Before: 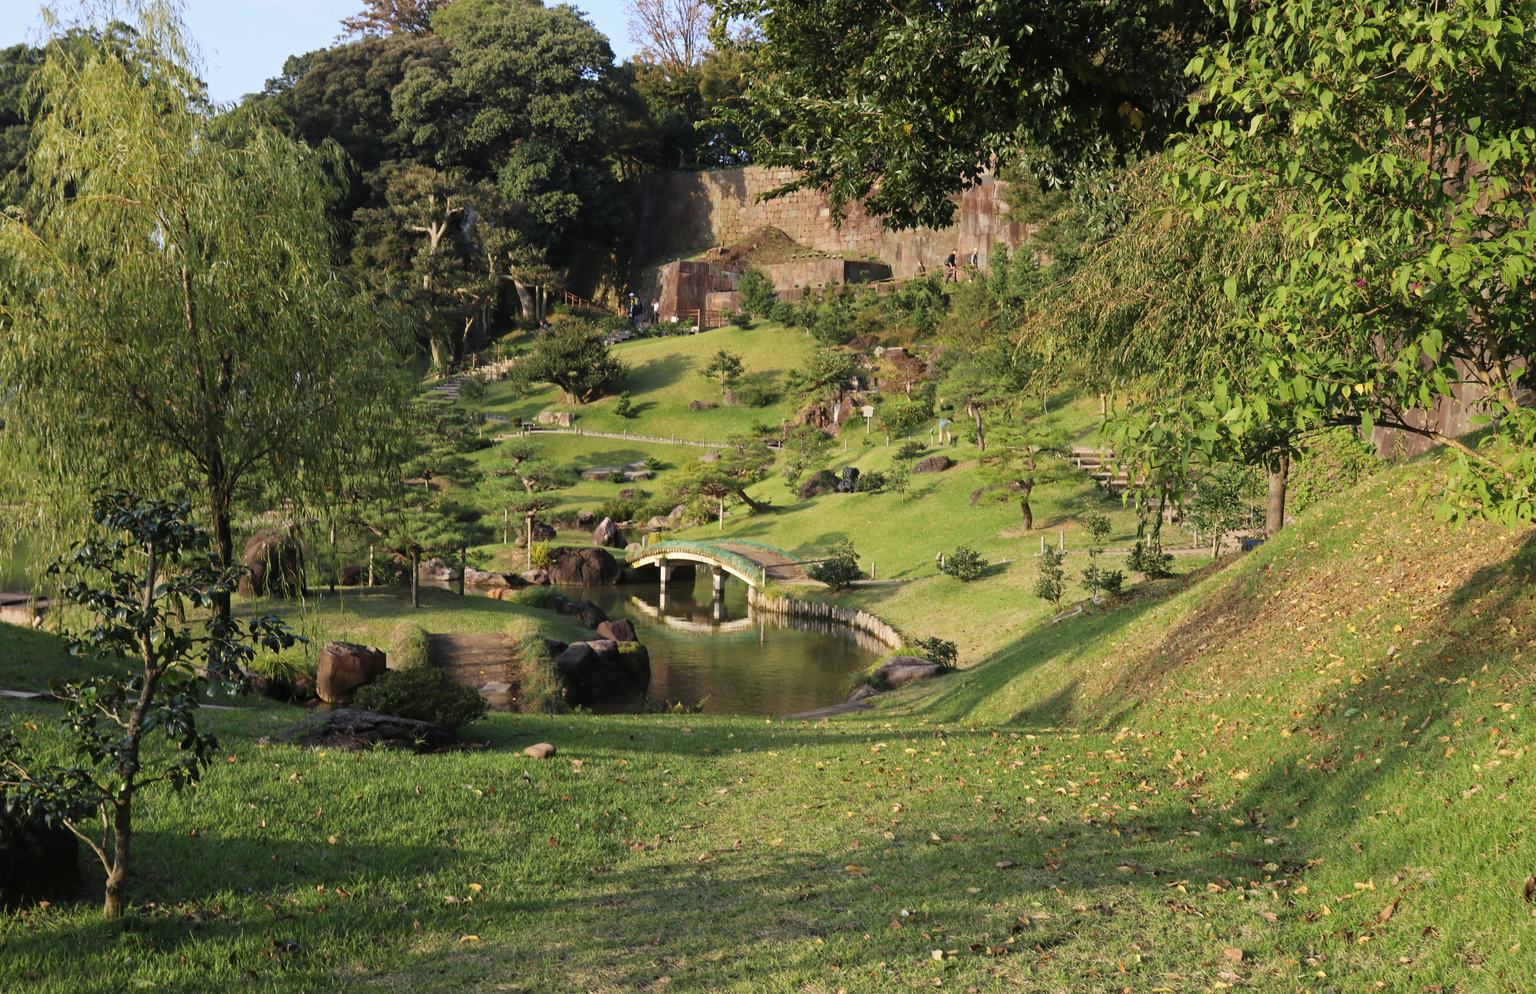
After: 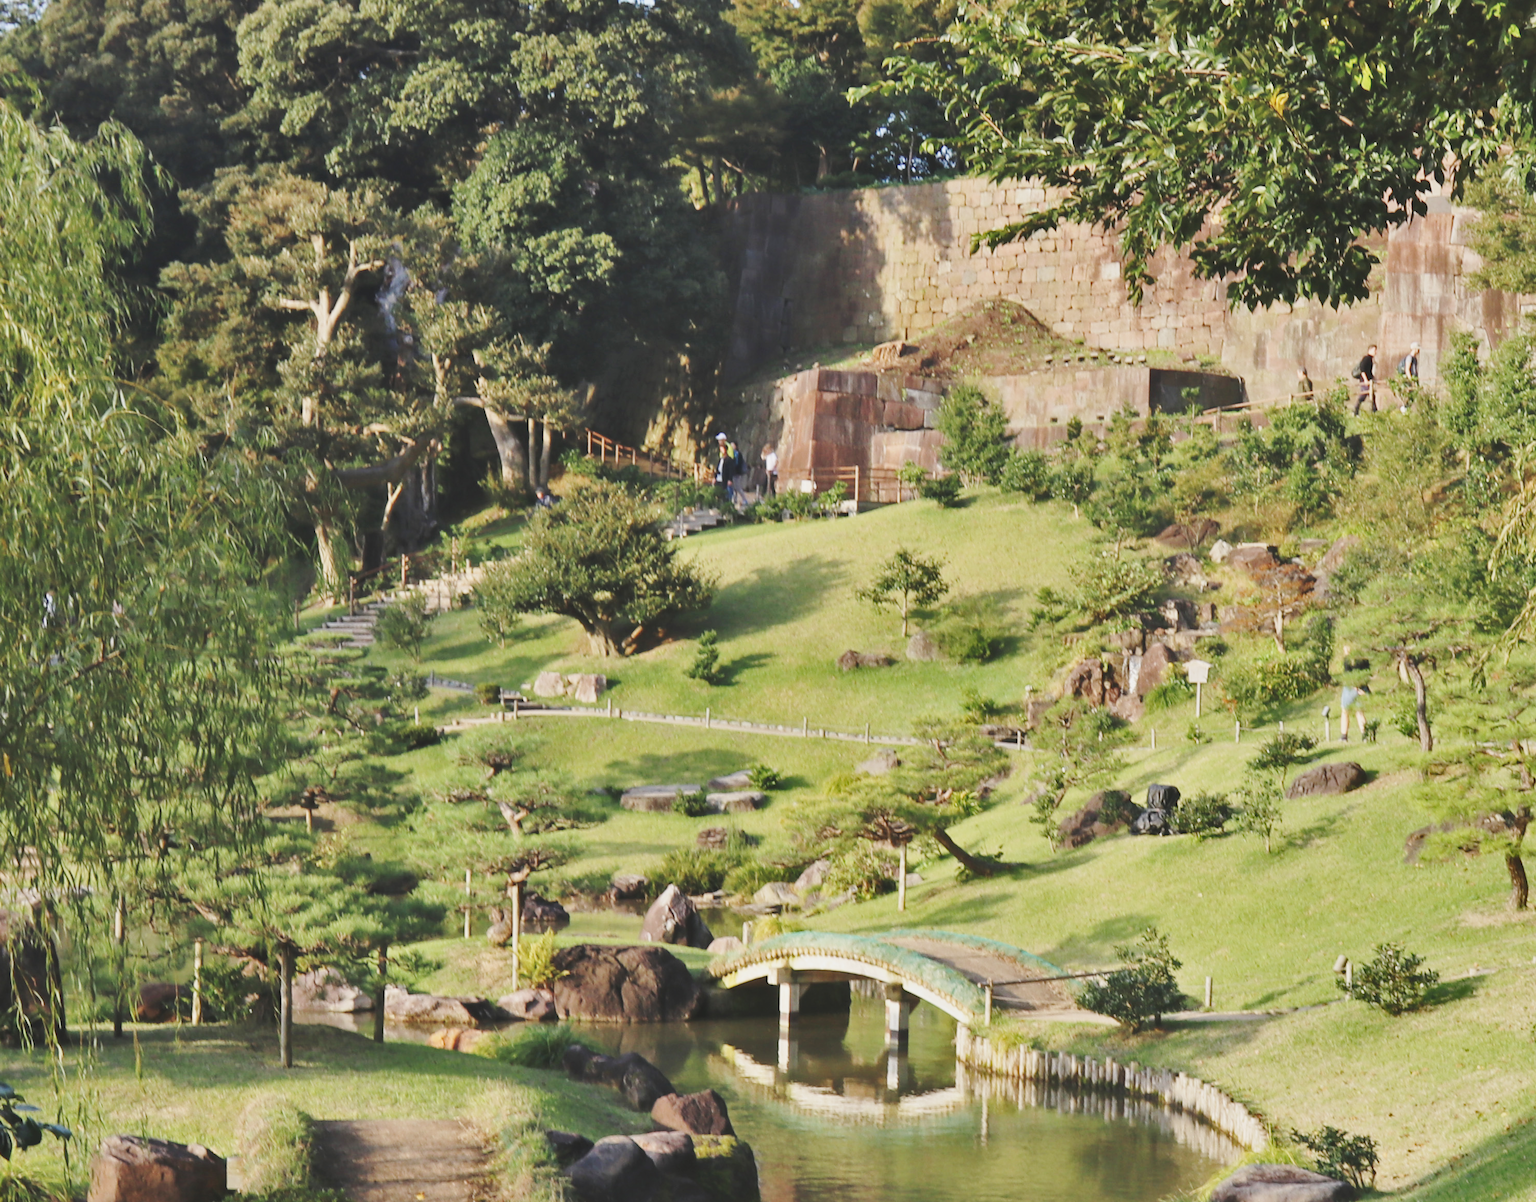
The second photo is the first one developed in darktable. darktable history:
exposure: black level correction 0.001, compensate exposure bias true, compensate highlight preservation false
contrast brightness saturation: contrast -0.097, saturation -0.092
shadows and highlights: soften with gaussian
base curve: curves: ch0 [(0, 0.007) (0.028, 0.063) (0.121, 0.311) (0.46, 0.743) (0.859, 0.957) (1, 1)], preserve colors none
crop: left 17.826%, top 7.834%, right 32.535%, bottom 32.104%
